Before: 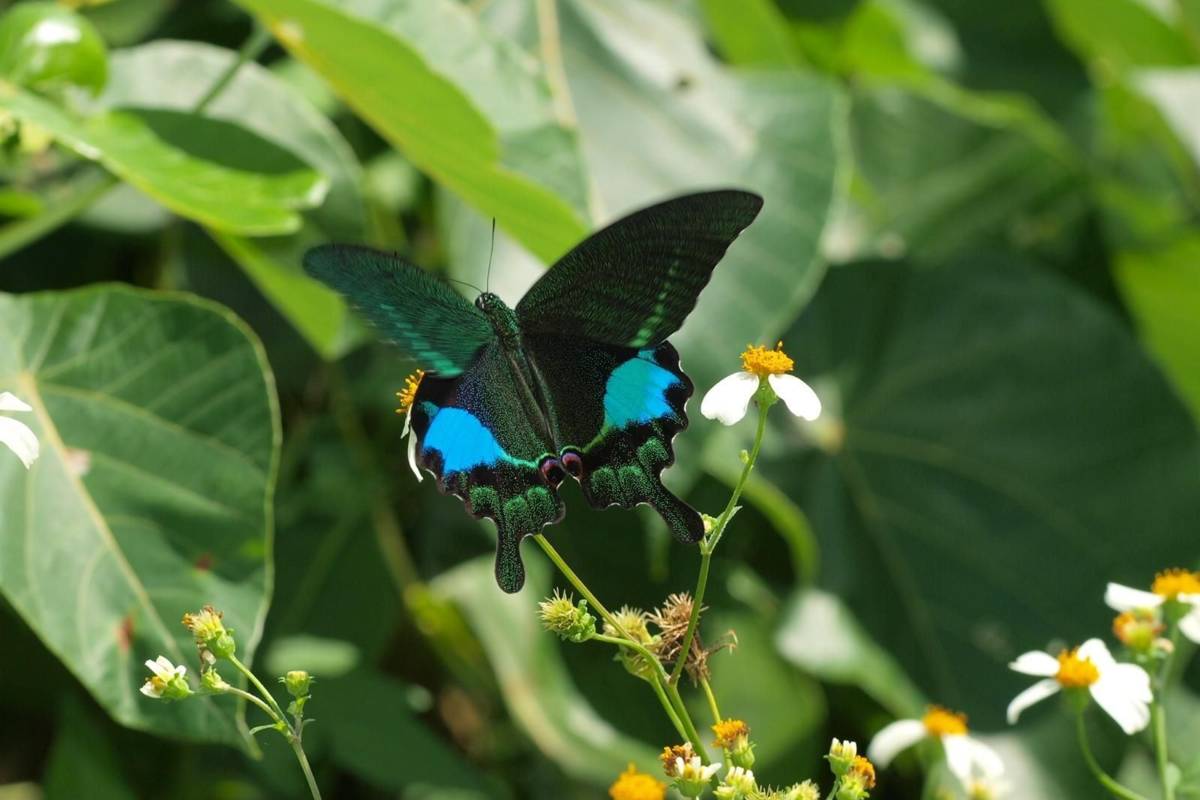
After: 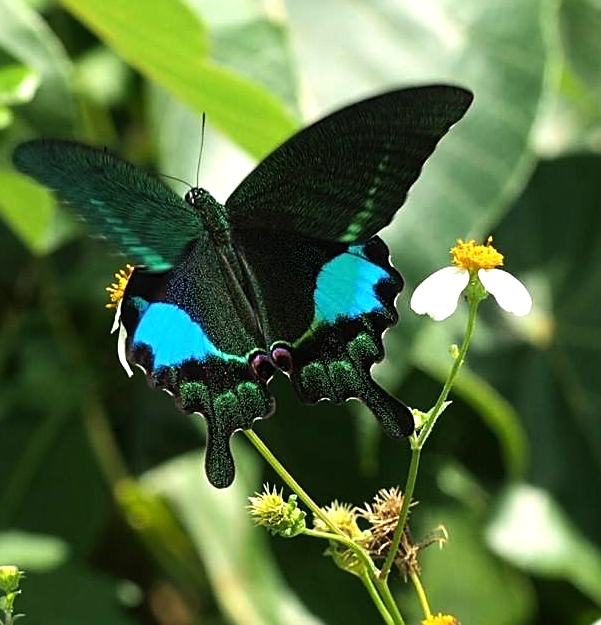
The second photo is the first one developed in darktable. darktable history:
crop and rotate: angle 0.023°, left 24.218%, top 13.202%, right 25.627%, bottom 8.561%
sharpen: on, module defaults
tone equalizer: -8 EV -0.725 EV, -7 EV -0.718 EV, -6 EV -0.562 EV, -5 EV -0.363 EV, -3 EV 0.37 EV, -2 EV 0.6 EV, -1 EV 0.696 EV, +0 EV 0.742 EV, edges refinement/feathering 500, mask exposure compensation -1.57 EV, preserve details no
